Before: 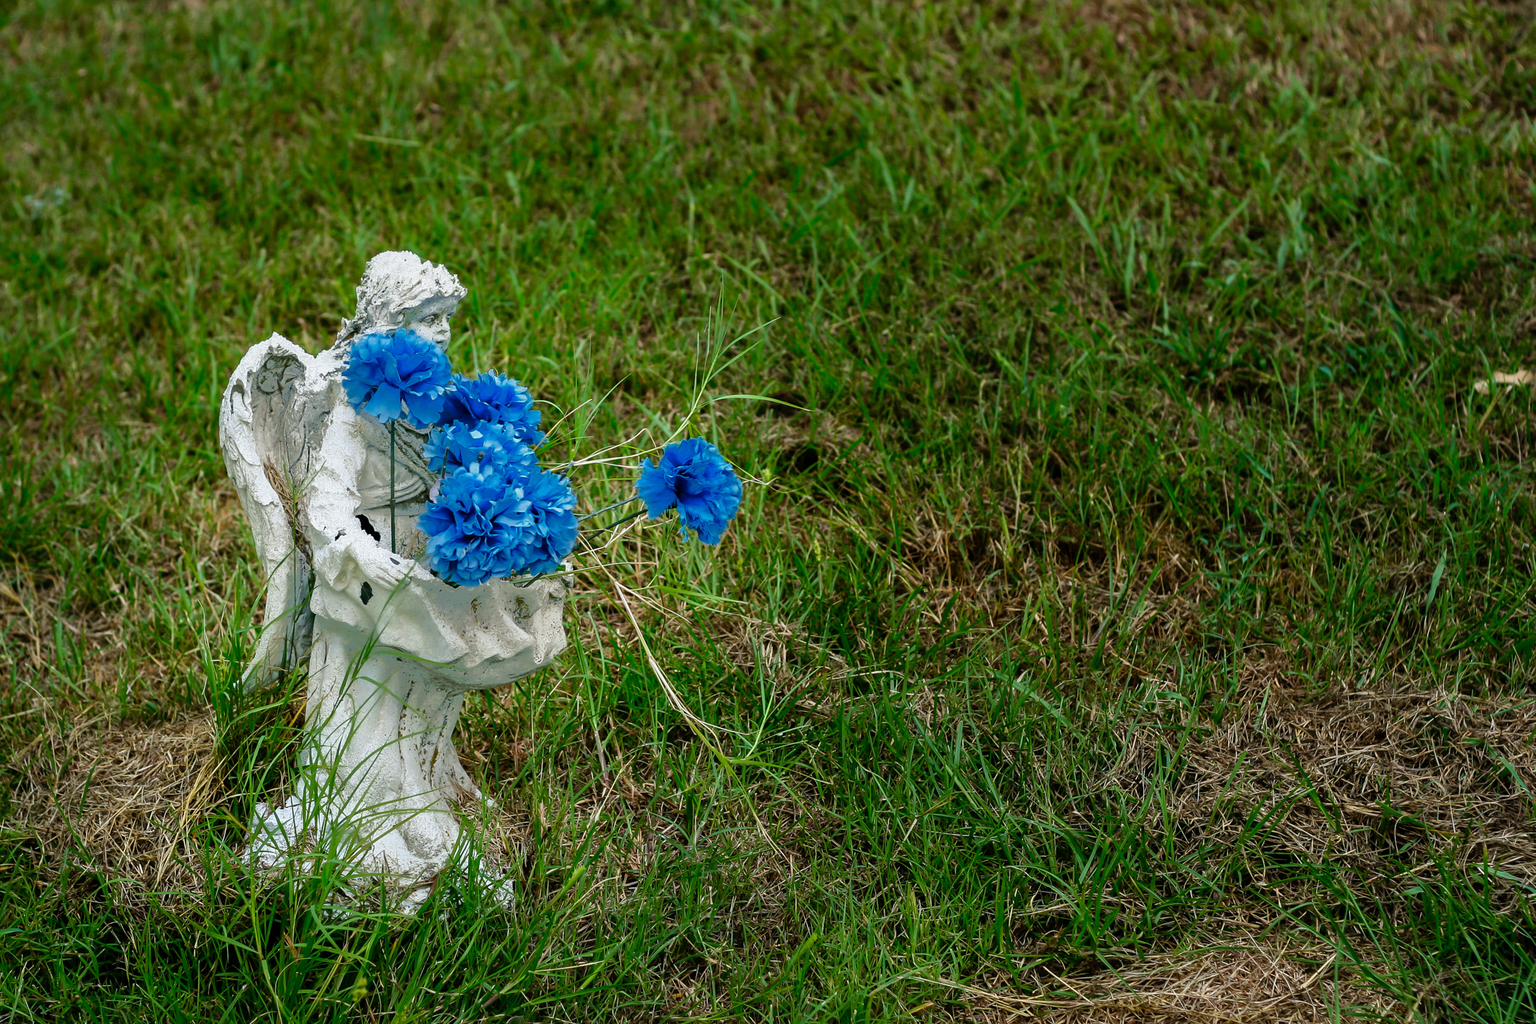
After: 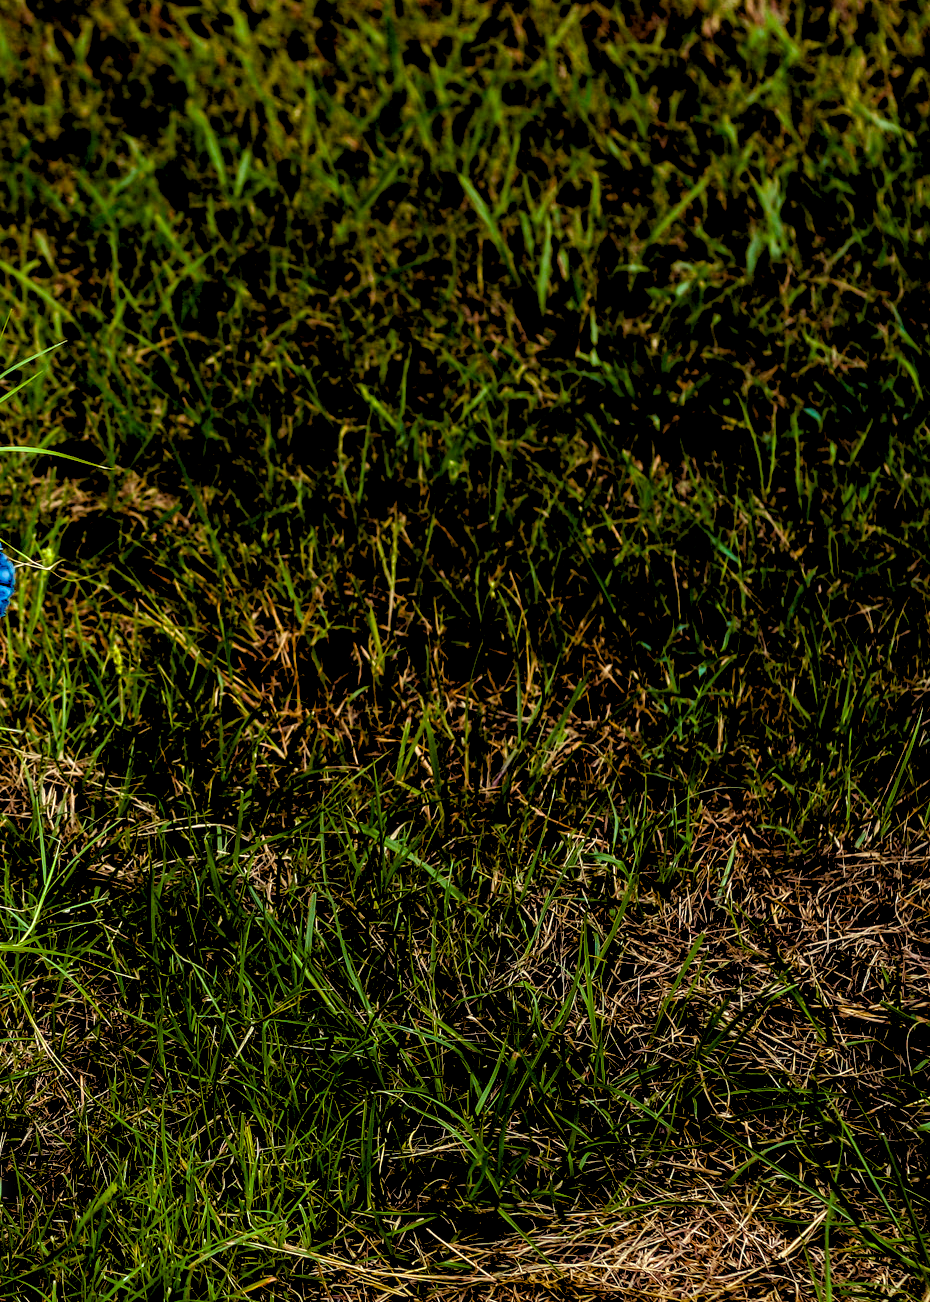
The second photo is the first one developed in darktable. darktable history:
local contrast: on, module defaults
color balance rgb: shadows lift › luminance -21.66%, shadows lift › chroma 8.98%, shadows lift › hue 283.37°, power › chroma 1.55%, power › hue 25.59°, highlights gain › luminance 6.08%, highlights gain › chroma 2.55%, highlights gain › hue 90°, global offset › luminance -0.87%, perceptual saturation grading › global saturation 27.49%, perceptual saturation grading › highlights -28.39%, perceptual saturation grading › mid-tones 15.22%, perceptual saturation grading › shadows 33.98%, perceptual brilliance grading › highlights 10%, perceptual brilliance grading › mid-tones 5%
rgb levels: levels [[0.034, 0.472, 0.904], [0, 0.5, 1], [0, 0.5, 1]]
crop: left 47.628%, top 6.643%, right 7.874%
